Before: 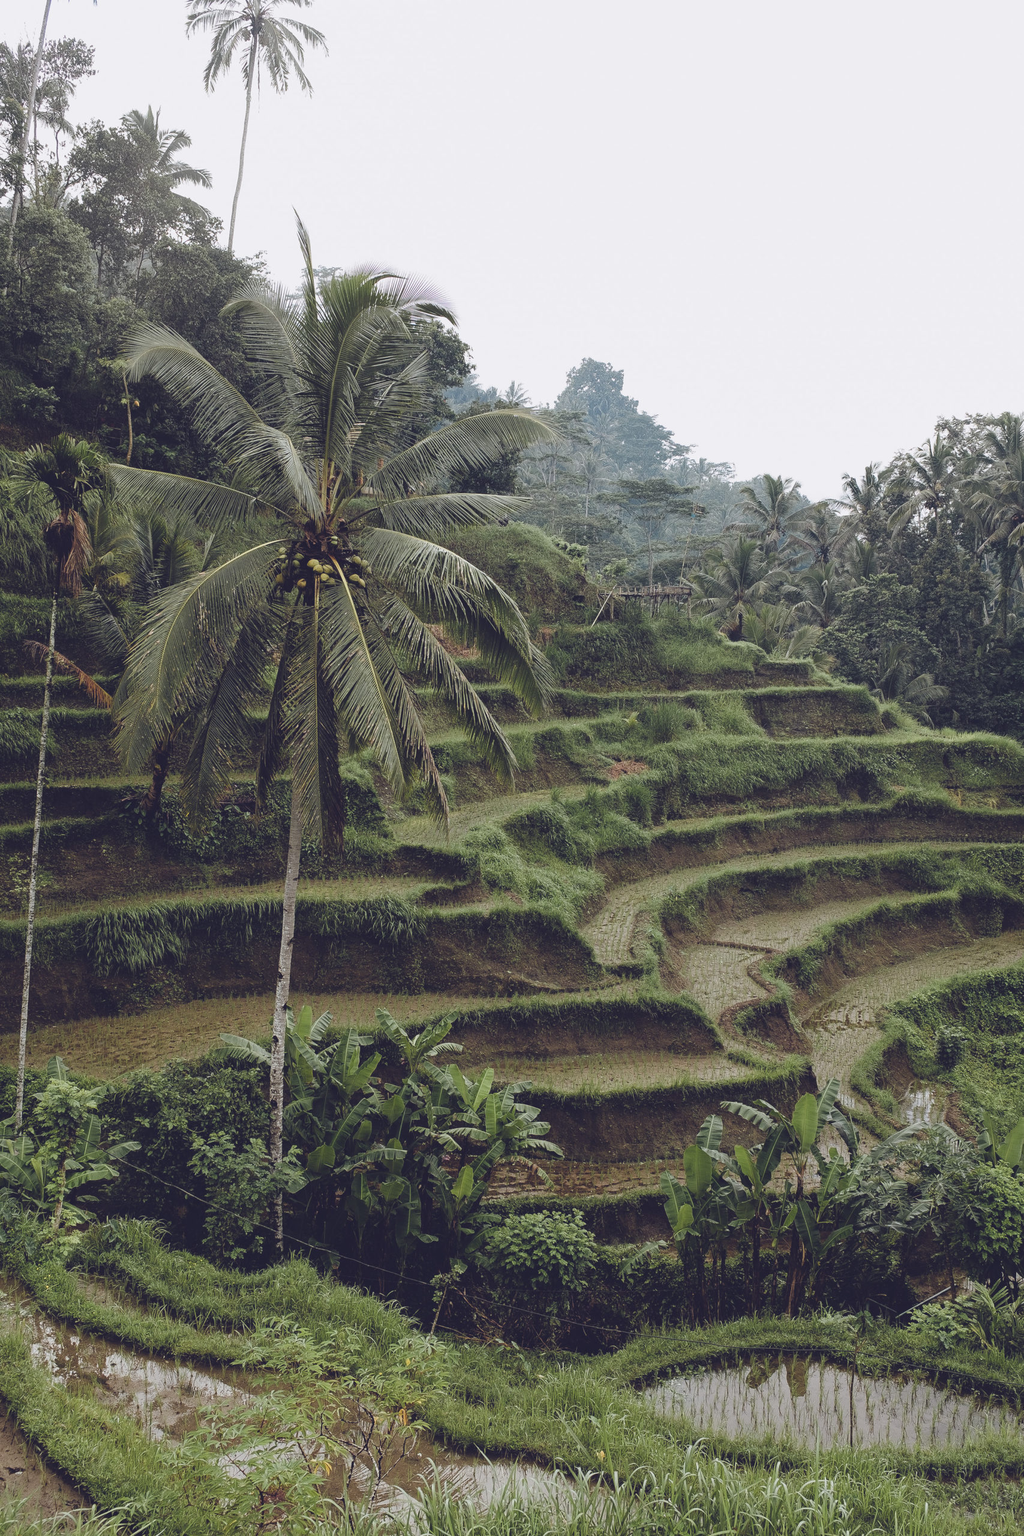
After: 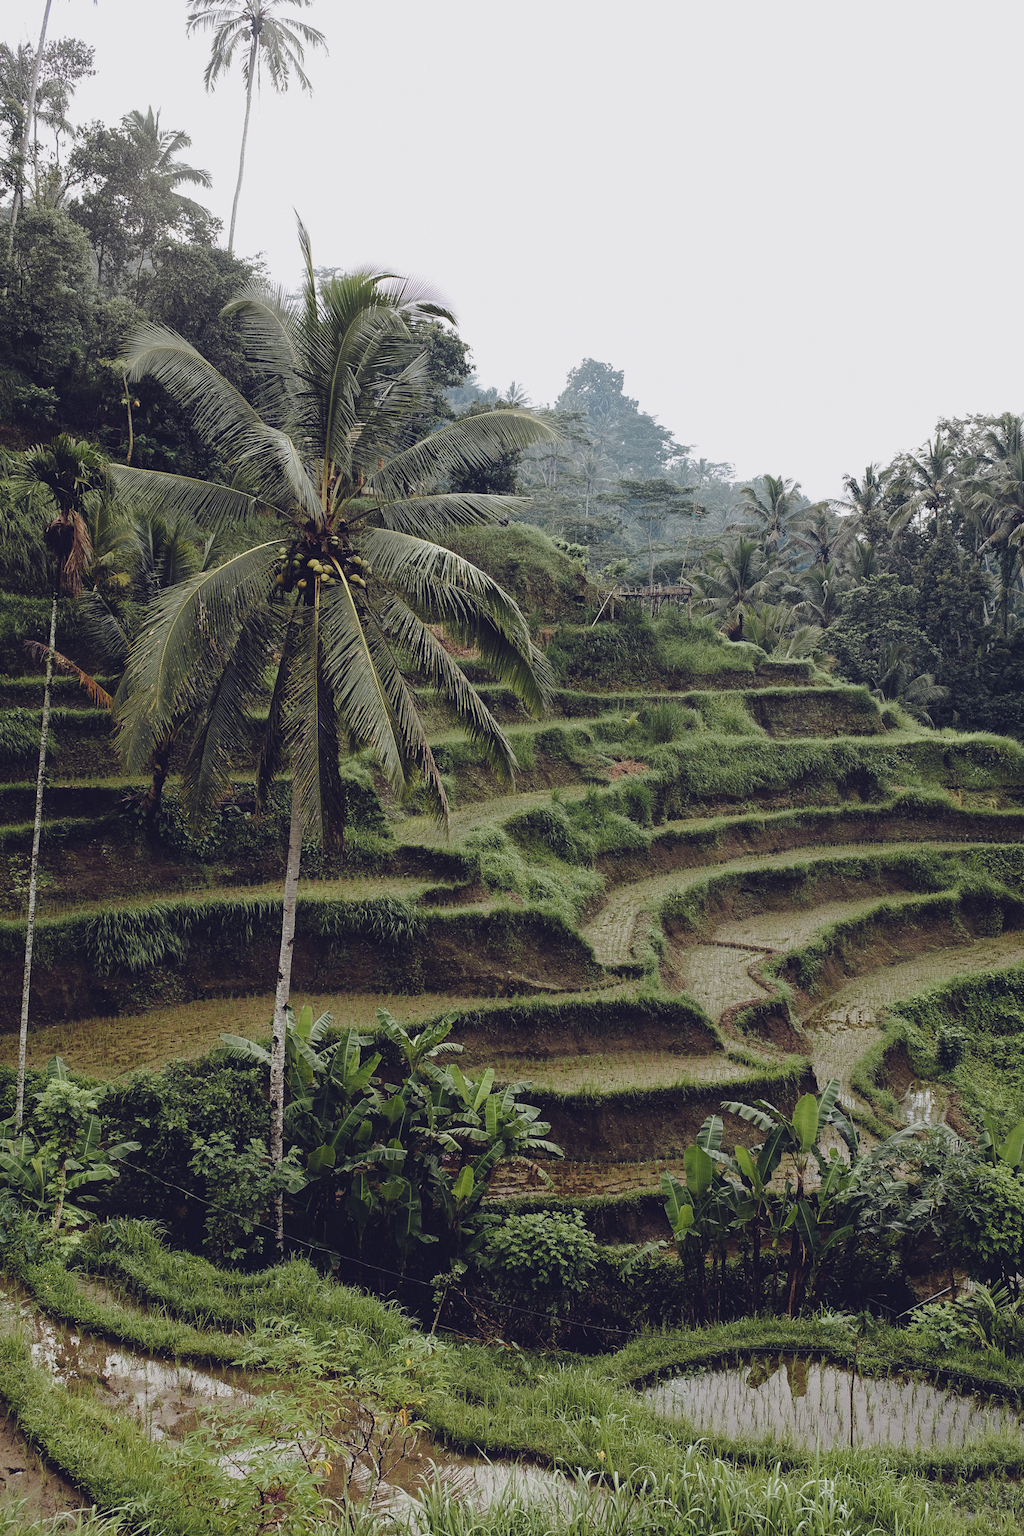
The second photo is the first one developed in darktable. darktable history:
tone curve: curves: ch0 [(0, 0) (0.139, 0.081) (0.304, 0.259) (0.502, 0.505) (0.683, 0.676) (0.761, 0.773) (0.858, 0.858) (0.987, 0.945)]; ch1 [(0, 0) (0.172, 0.123) (0.304, 0.288) (0.414, 0.44) (0.472, 0.473) (0.502, 0.508) (0.54, 0.543) (0.583, 0.601) (0.638, 0.654) (0.741, 0.783) (1, 1)]; ch2 [(0, 0) (0.411, 0.424) (0.485, 0.476) (0.502, 0.502) (0.557, 0.54) (0.631, 0.576) (1, 1)], preserve colors none
